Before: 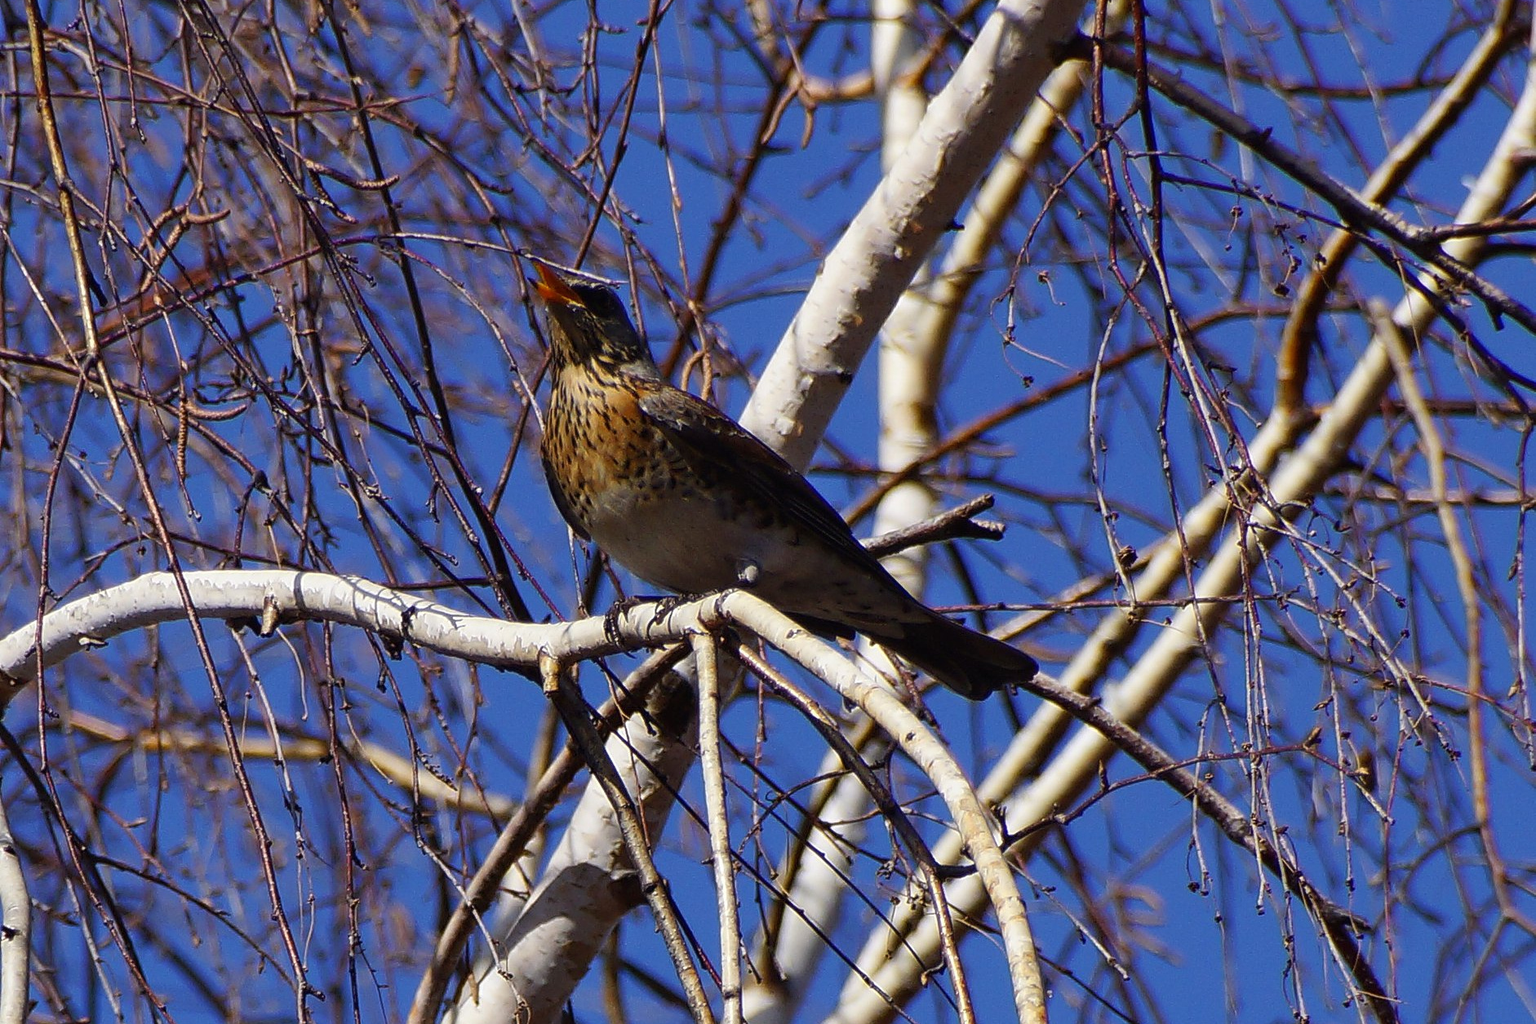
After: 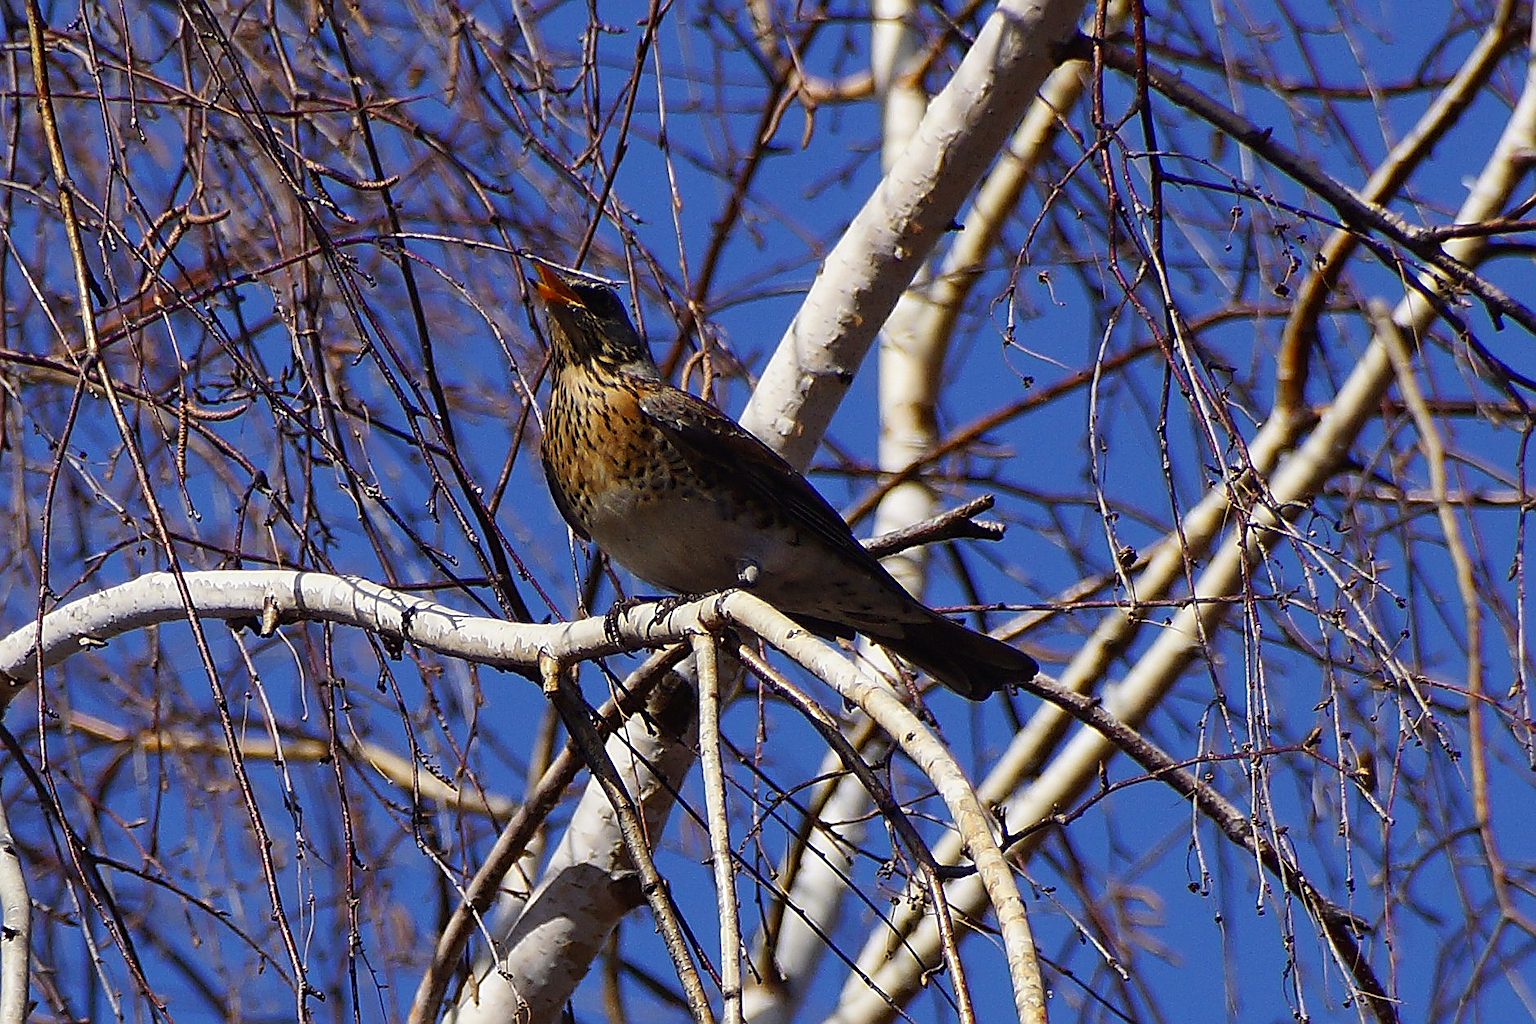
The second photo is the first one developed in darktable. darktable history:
sharpen: amount 0.595
